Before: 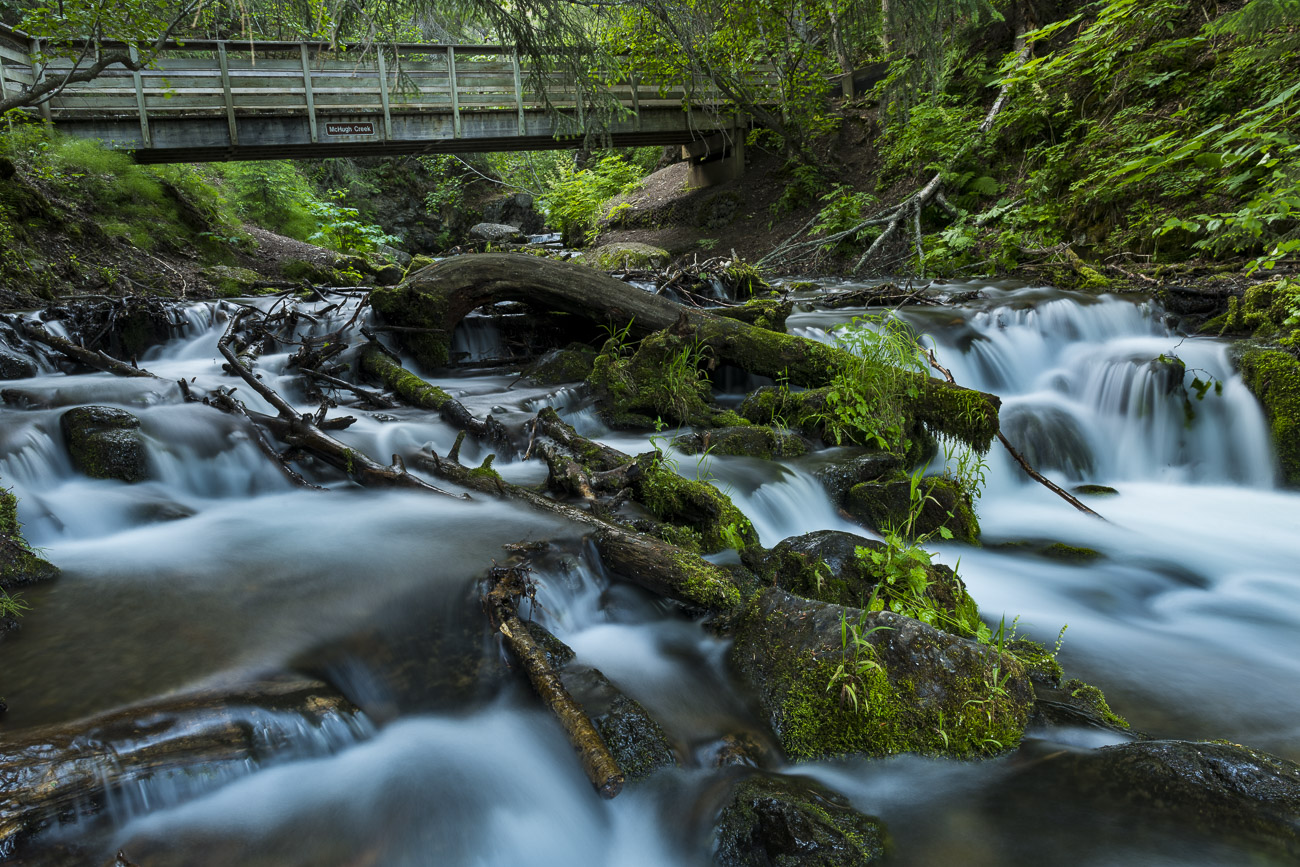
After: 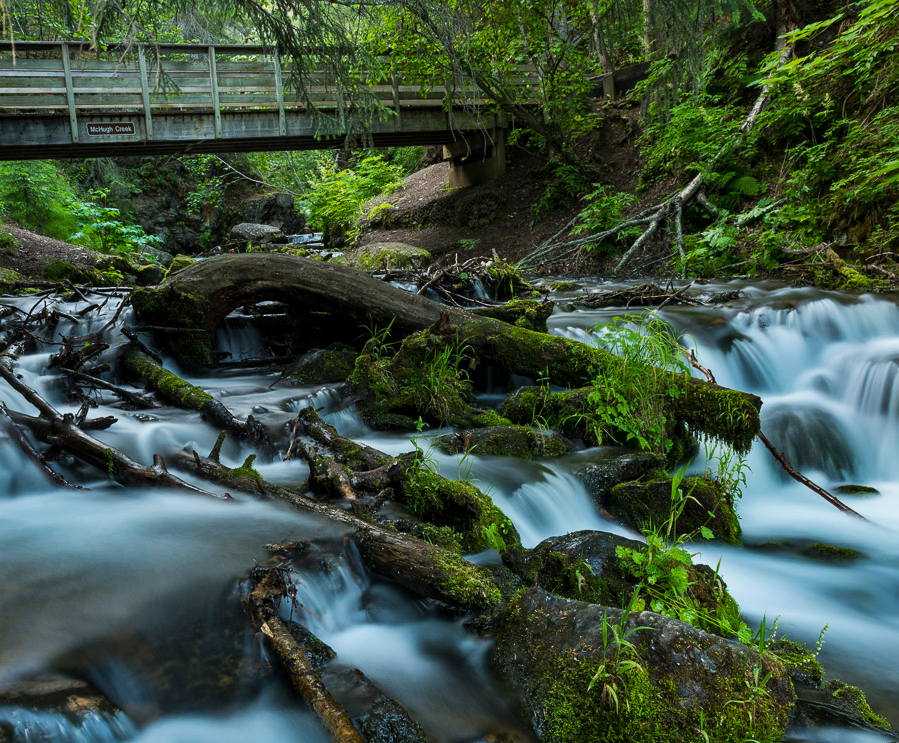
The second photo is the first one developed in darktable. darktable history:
crop: left 18.452%, right 12.353%, bottom 14.22%
